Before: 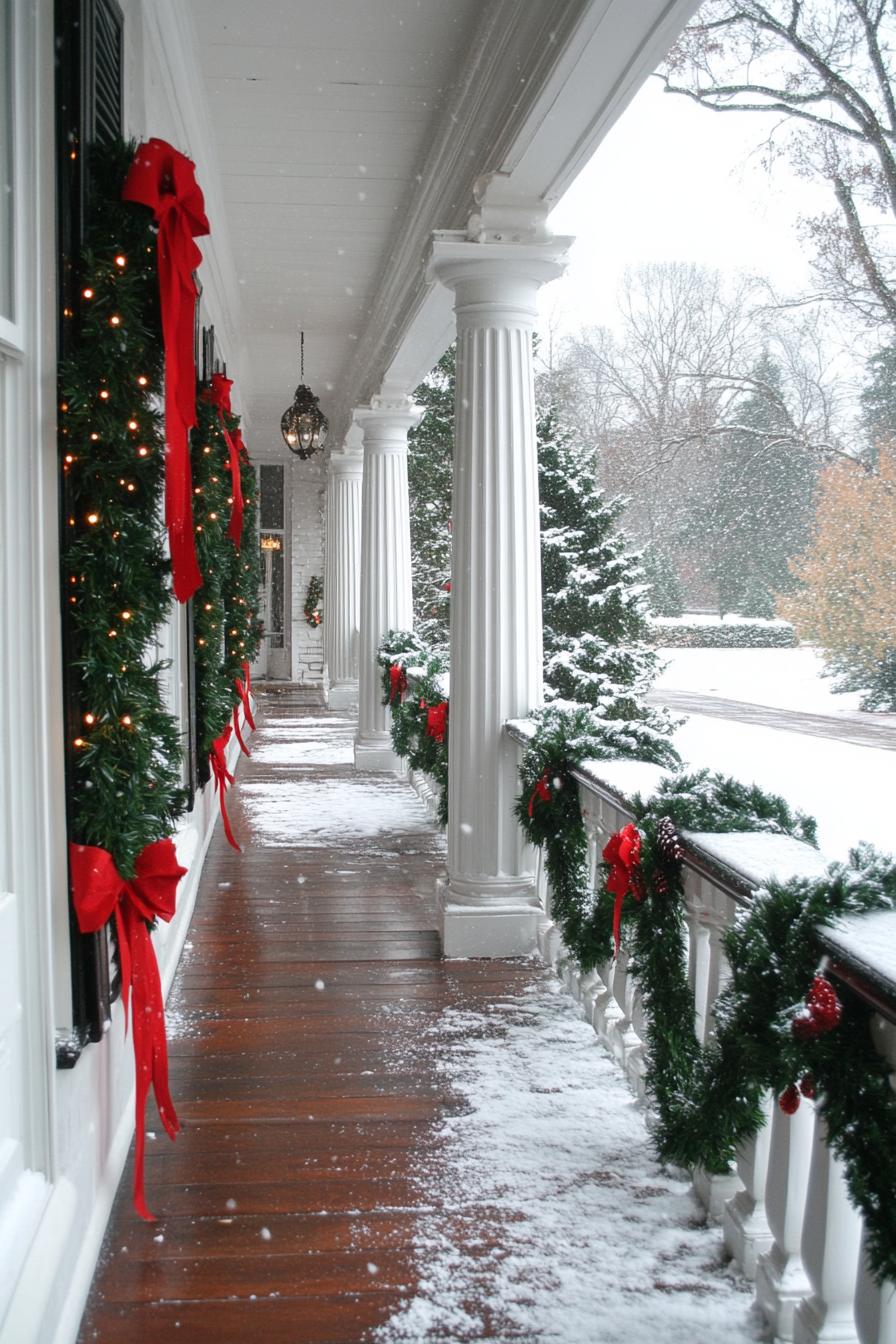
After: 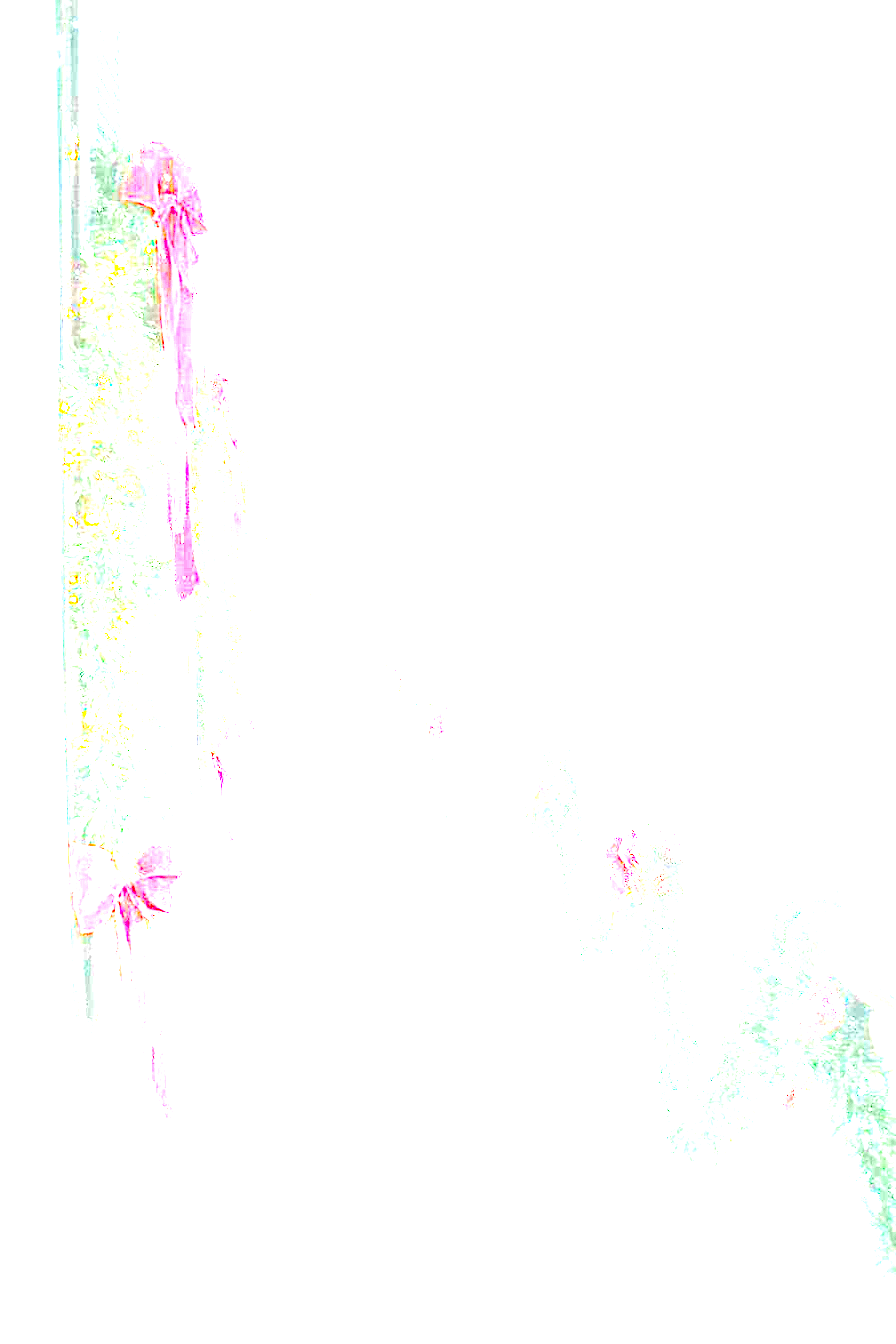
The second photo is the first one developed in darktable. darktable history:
exposure: exposure 7.969 EV, compensate highlight preservation false
